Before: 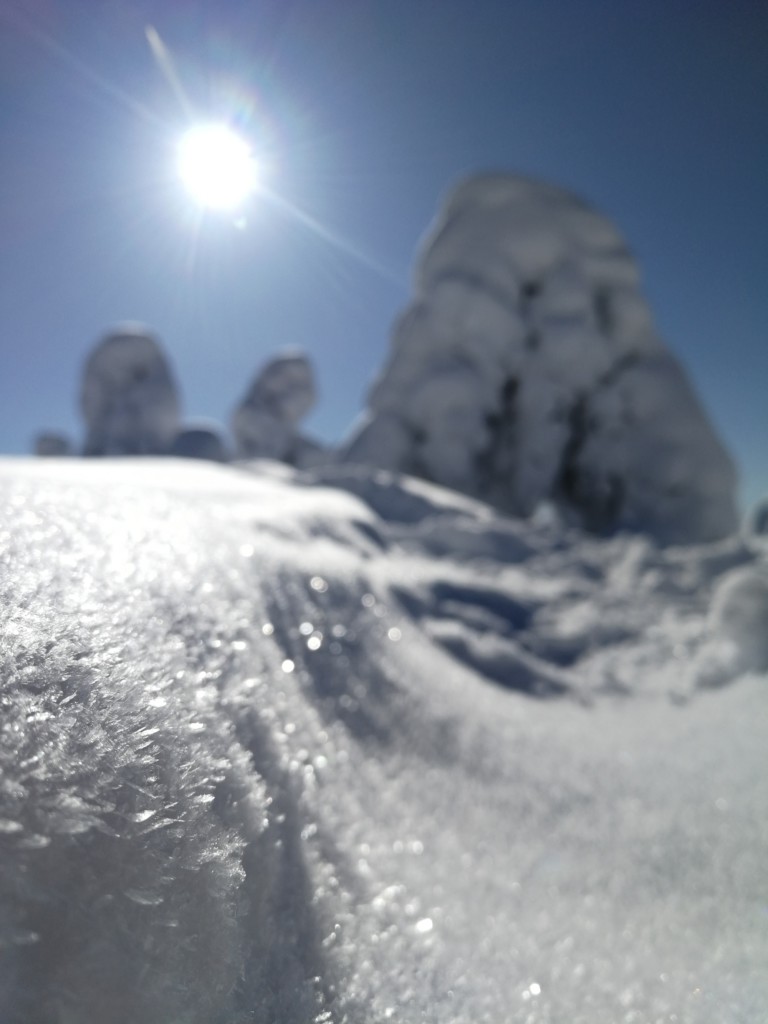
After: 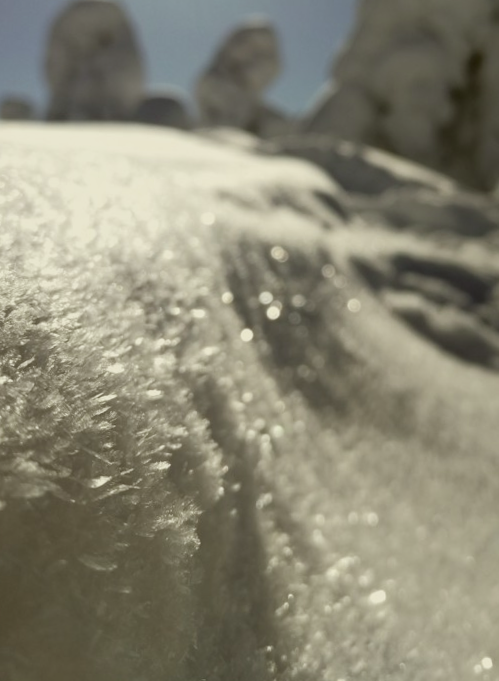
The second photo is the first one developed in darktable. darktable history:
crop and rotate: angle -1.21°, left 3.717%, top 31.638%, right 29.415%
shadows and highlights: radius 120.55, shadows 21.45, white point adjustment -9.58, highlights -15.93, soften with gaussian
color correction: highlights a* -1.68, highlights b* 10.46, shadows a* 0.304, shadows b* 20.03
